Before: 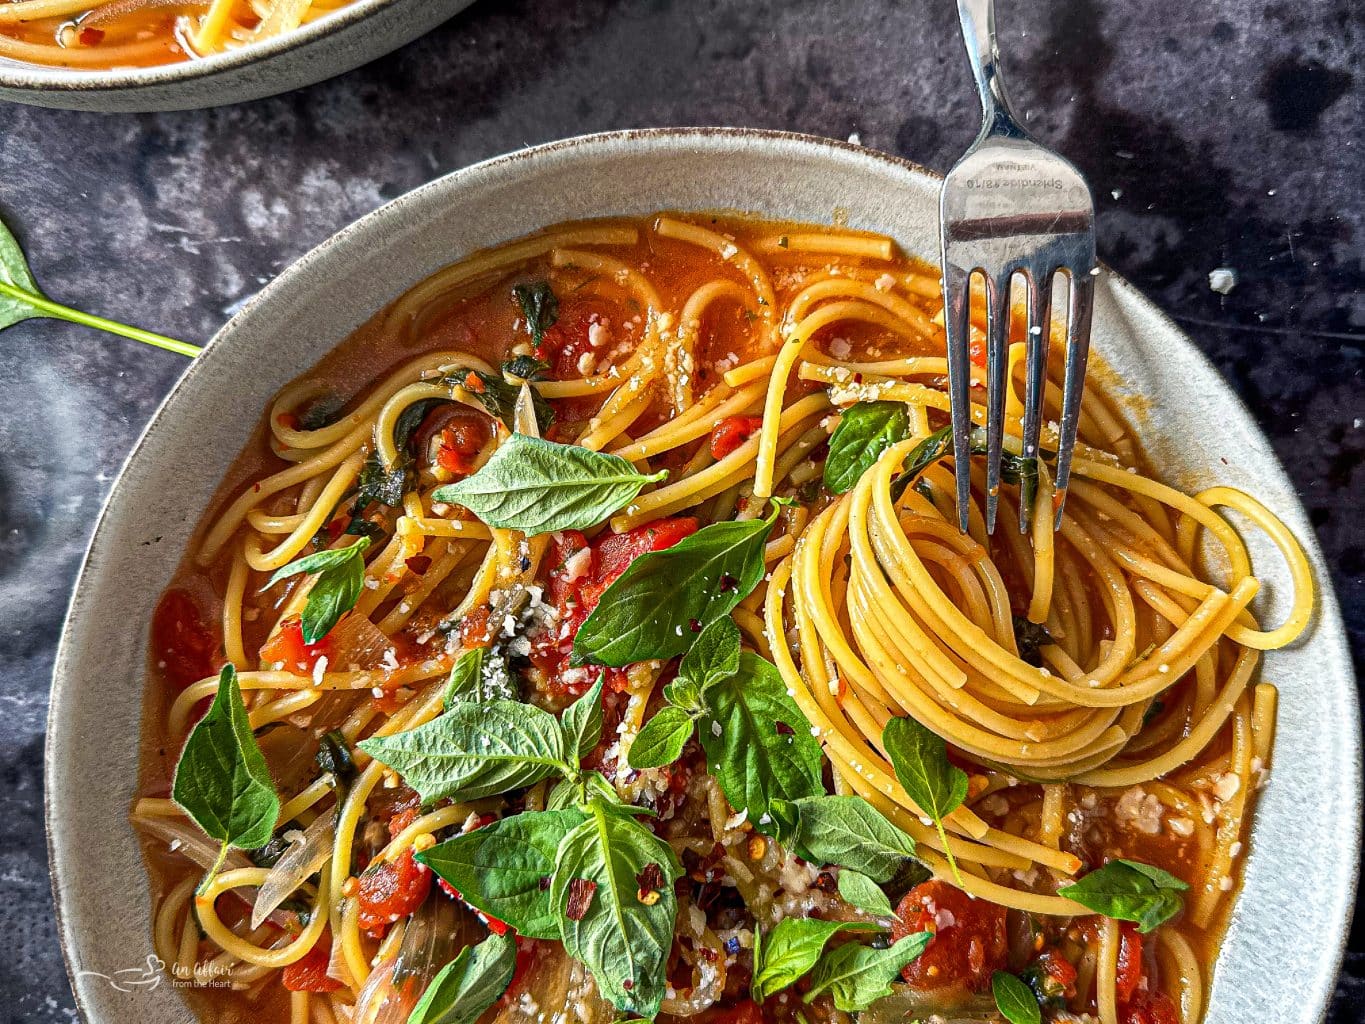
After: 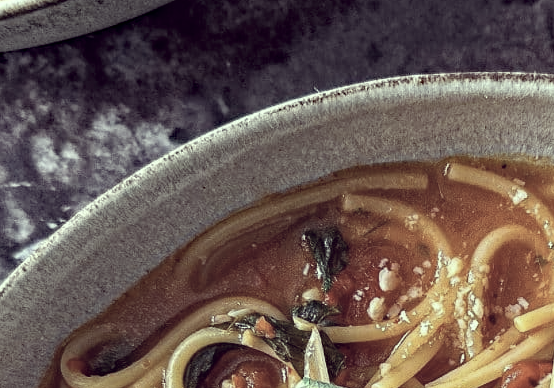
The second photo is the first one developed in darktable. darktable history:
crop: left 15.452%, top 5.459%, right 43.956%, bottom 56.62%
haze removal: strength 0.42, compatibility mode true, adaptive false
color correction: highlights a* -20.17, highlights b* 20.27, shadows a* 20.03, shadows b* -20.46, saturation 0.43
